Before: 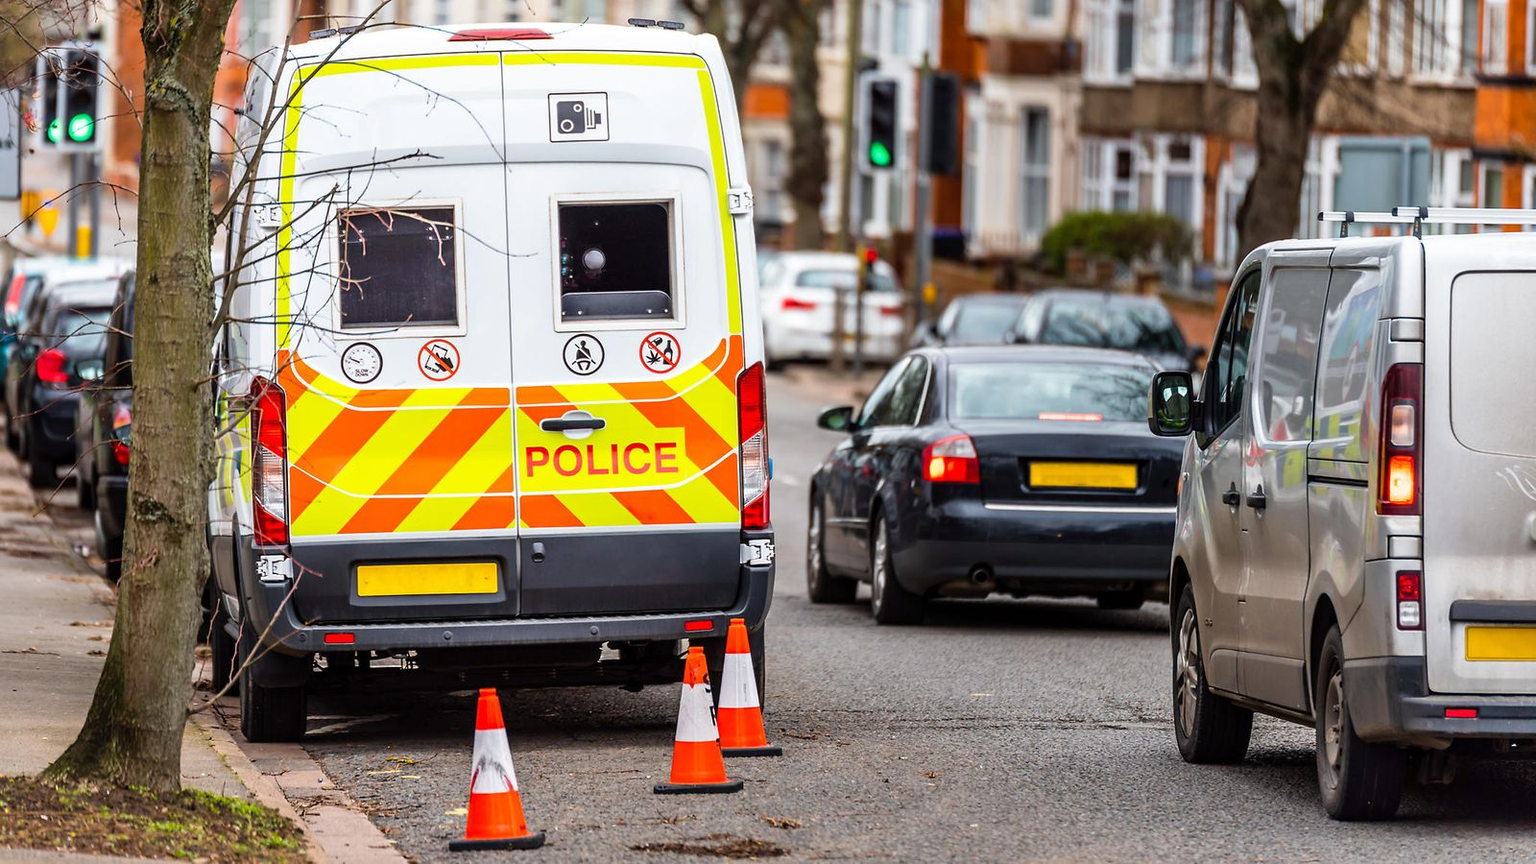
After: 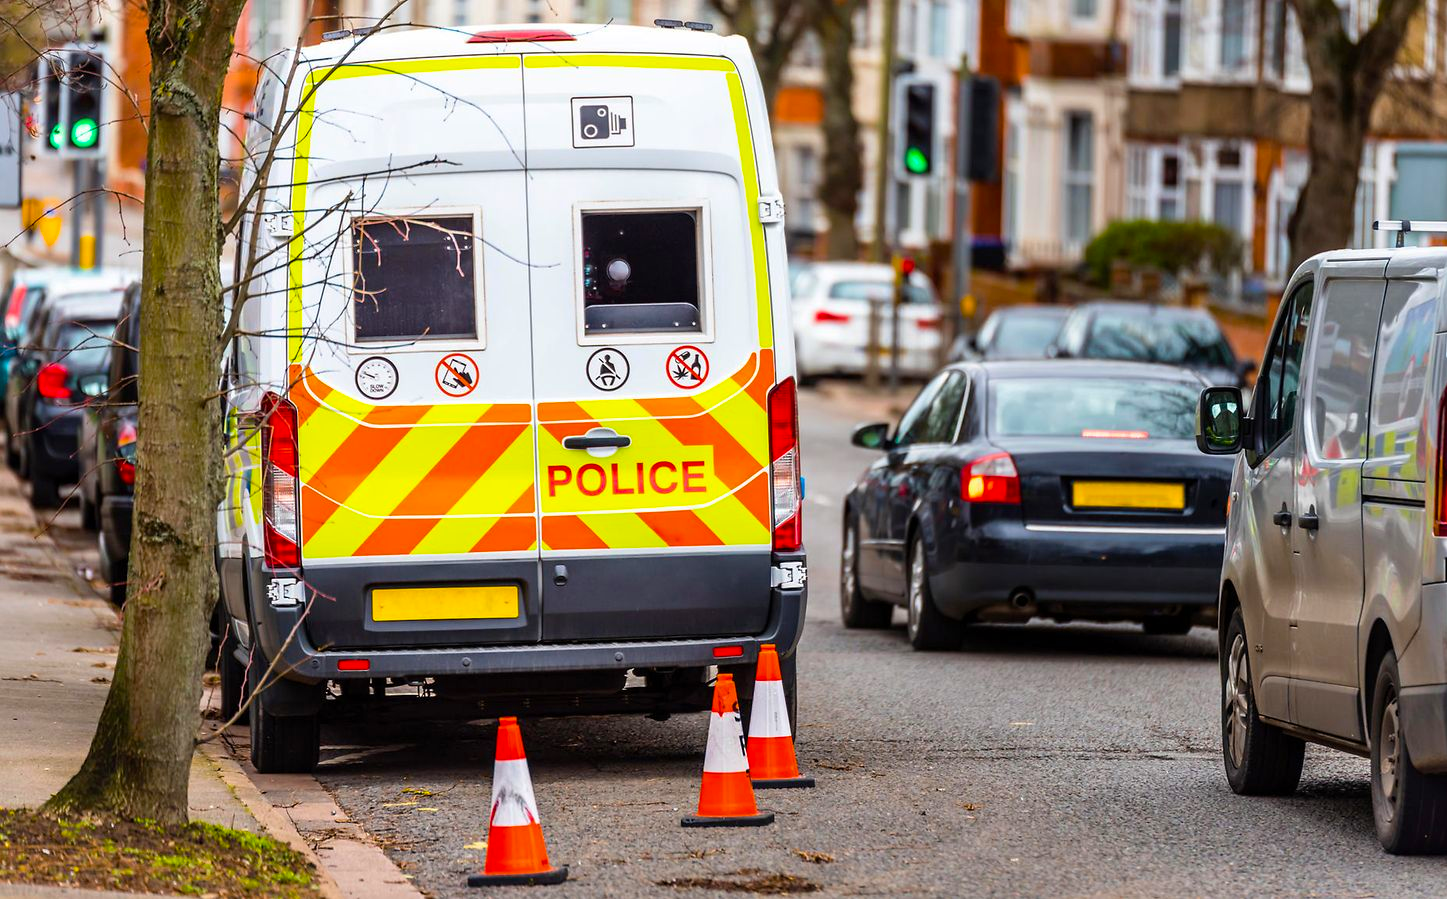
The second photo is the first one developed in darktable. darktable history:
crop: right 9.509%, bottom 0.031%
color balance rgb: perceptual saturation grading › global saturation 25%, global vibrance 20%
